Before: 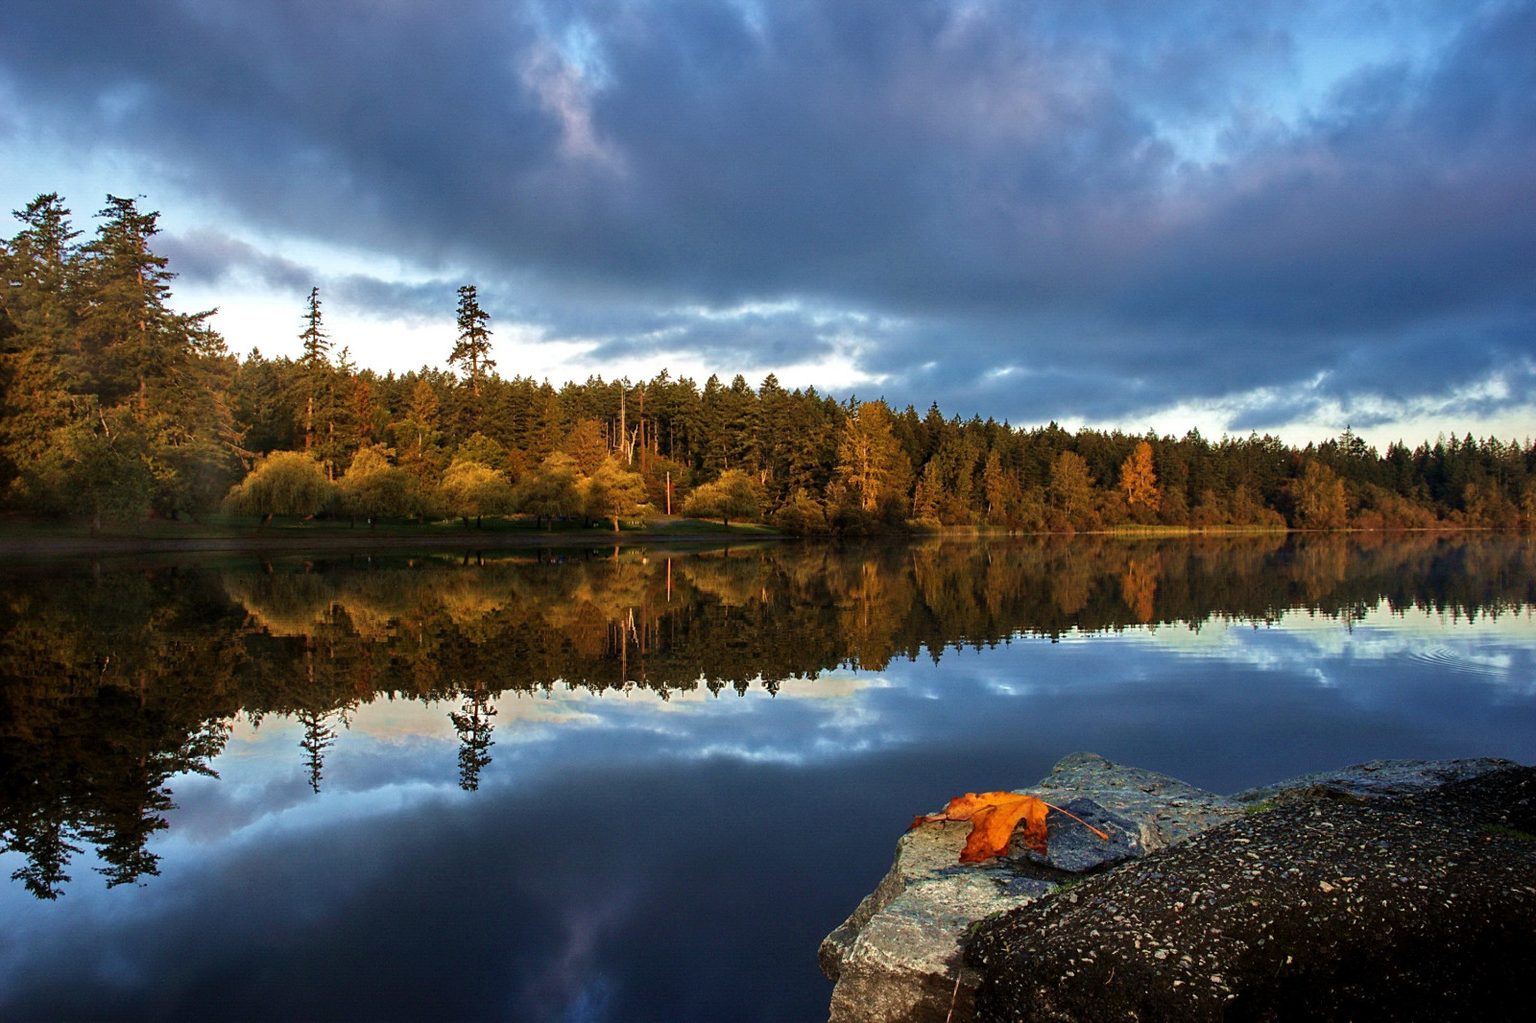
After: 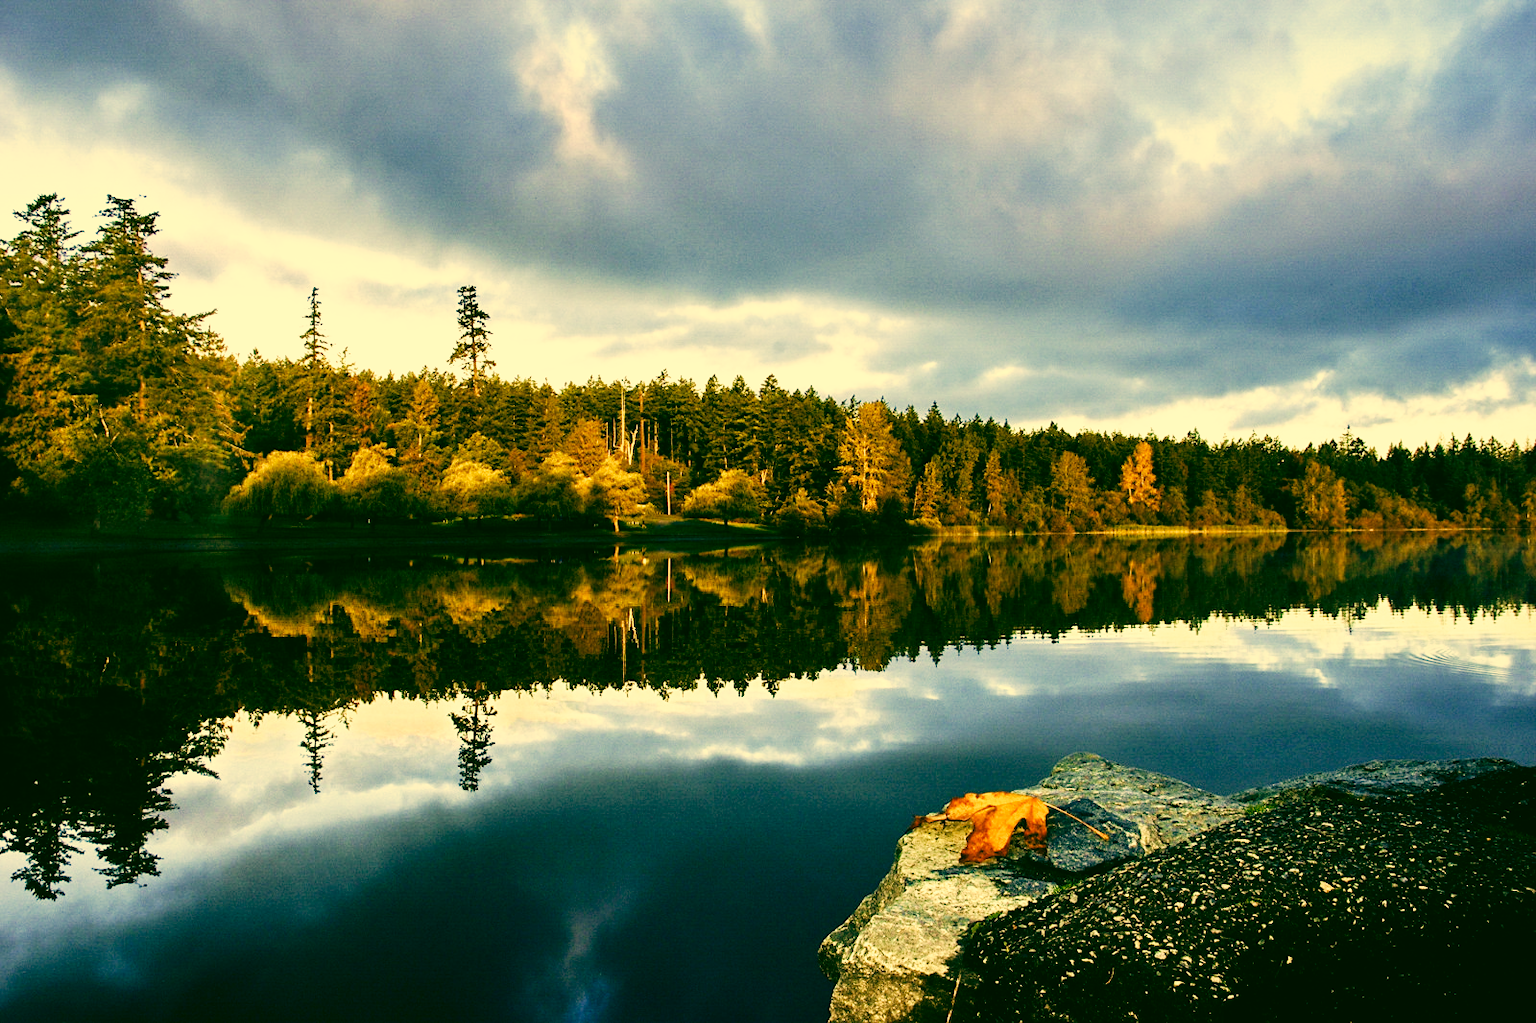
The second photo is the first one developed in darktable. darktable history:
color correction: highlights a* 5.62, highlights b* 33.57, shadows a* -25.86, shadows b* 4.02
base curve: curves: ch0 [(0, 0) (0.007, 0.004) (0.027, 0.03) (0.046, 0.07) (0.207, 0.54) (0.442, 0.872) (0.673, 0.972) (1, 1)], preserve colors none
color balance: lift [1, 0.994, 1.002, 1.006], gamma [0.957, 1.081, 1.016, 0.919], gain [0.97, 0.972, 1.01, 1.028], input saturation 91.06%, output saturation 79.8%
